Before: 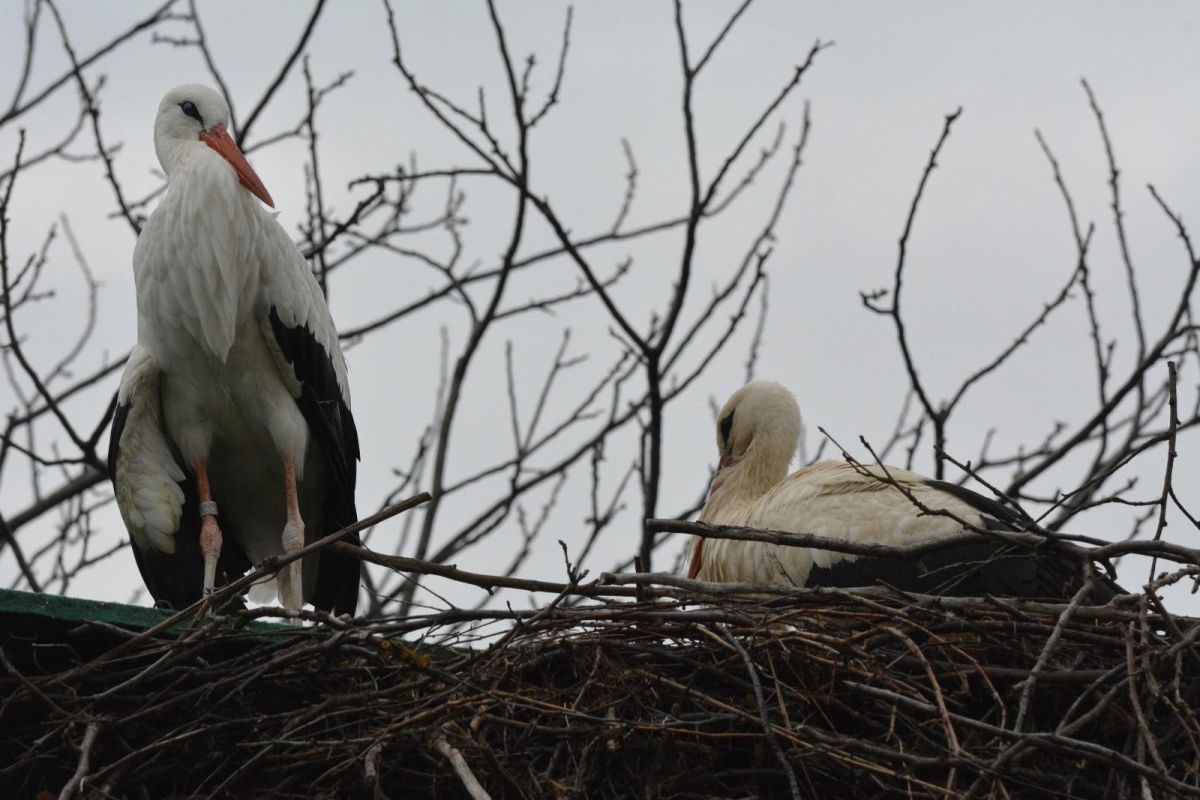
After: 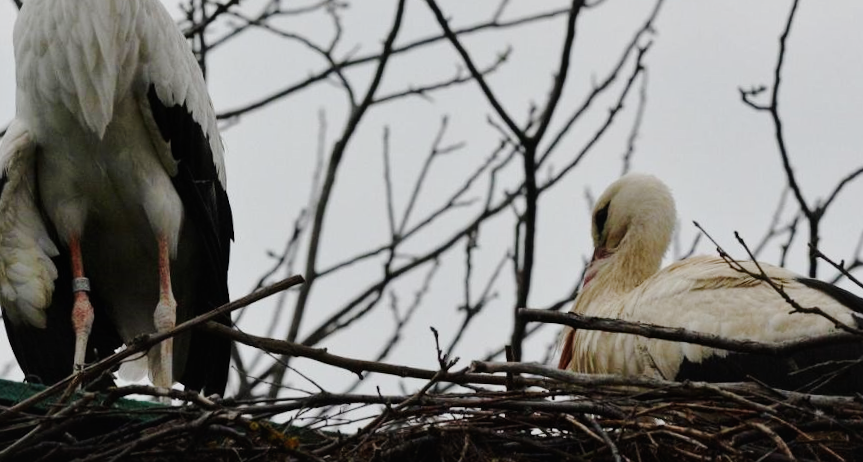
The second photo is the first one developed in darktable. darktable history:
local contrast: mode bilateral grid, contrast 20, coarseness 50, detail 120%, midtone range 0.2
tone curve: curves: ch0 [(0, 0) (0.003, 0.019) (0.011, 0.02) (0.025, 0.019) (0.044, 0.027) (0.069, 0.038) (0.1, 0.056) (0.136, 0.089) (0.177, 0.137) (0.224, 0.187) (0.277, 0.259) (0.335, 0.343) (0.399, 0.437) (0.468, 0.532) (0.543, 0.613) (0.623, 0.685) (0.709, 0.752) (0.801, 0.822) (0.898, 0.9) (1, 1)], preserve colors none
rotate and perspective: rotation 1.72°, automatic cropping off
crop: left 11.123%, top 27.61%, right 18.3%, bottom 17.034%
